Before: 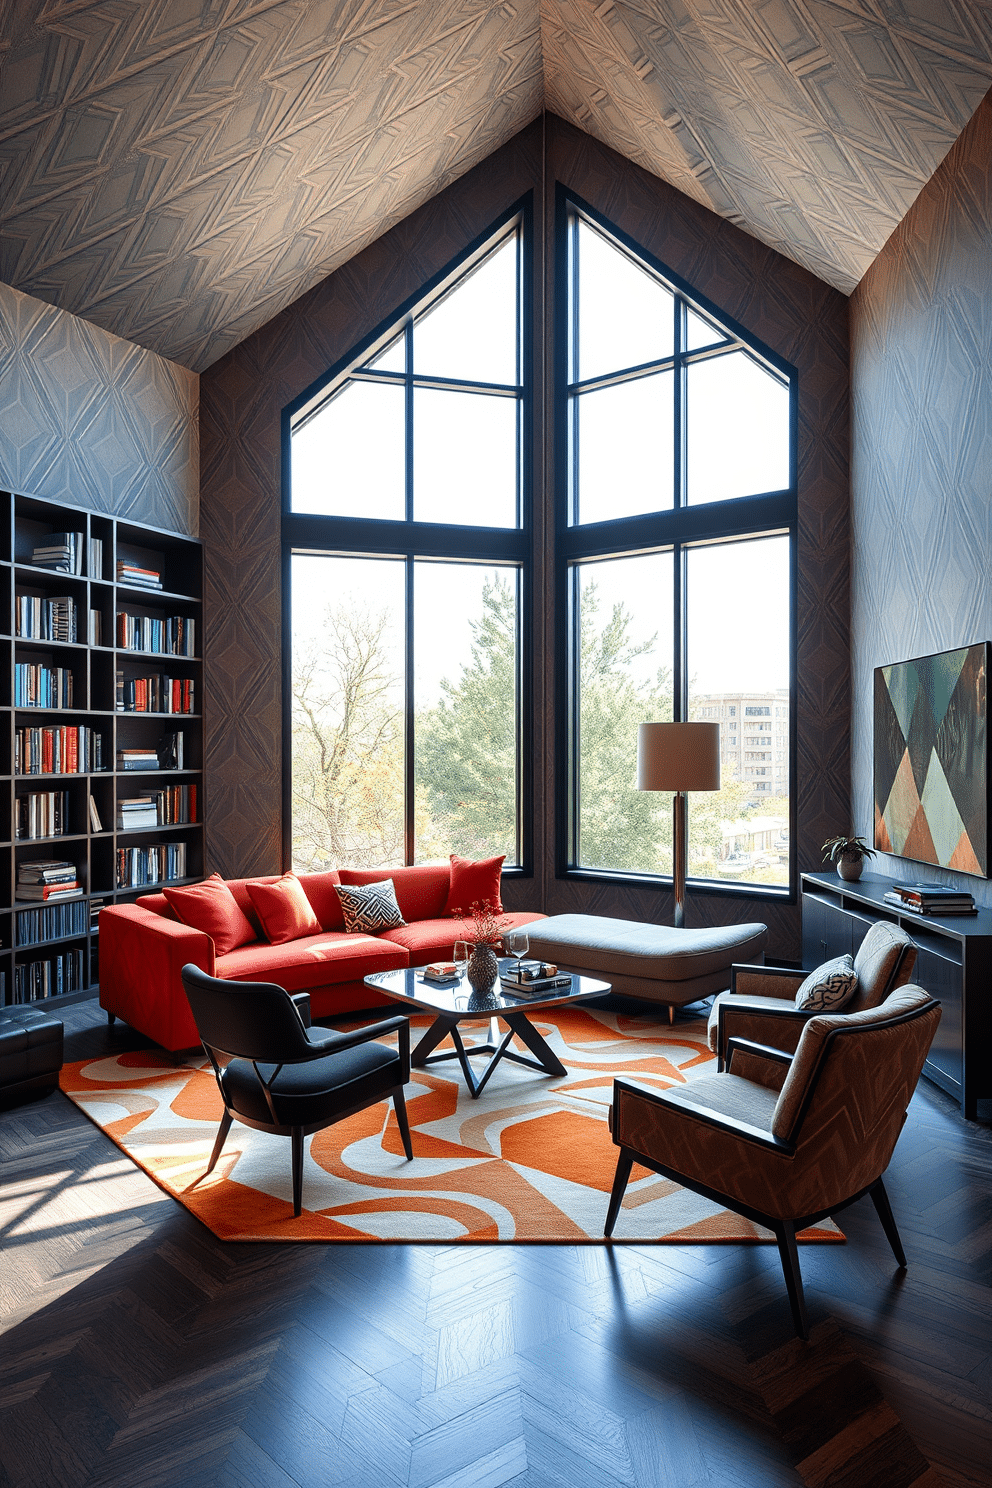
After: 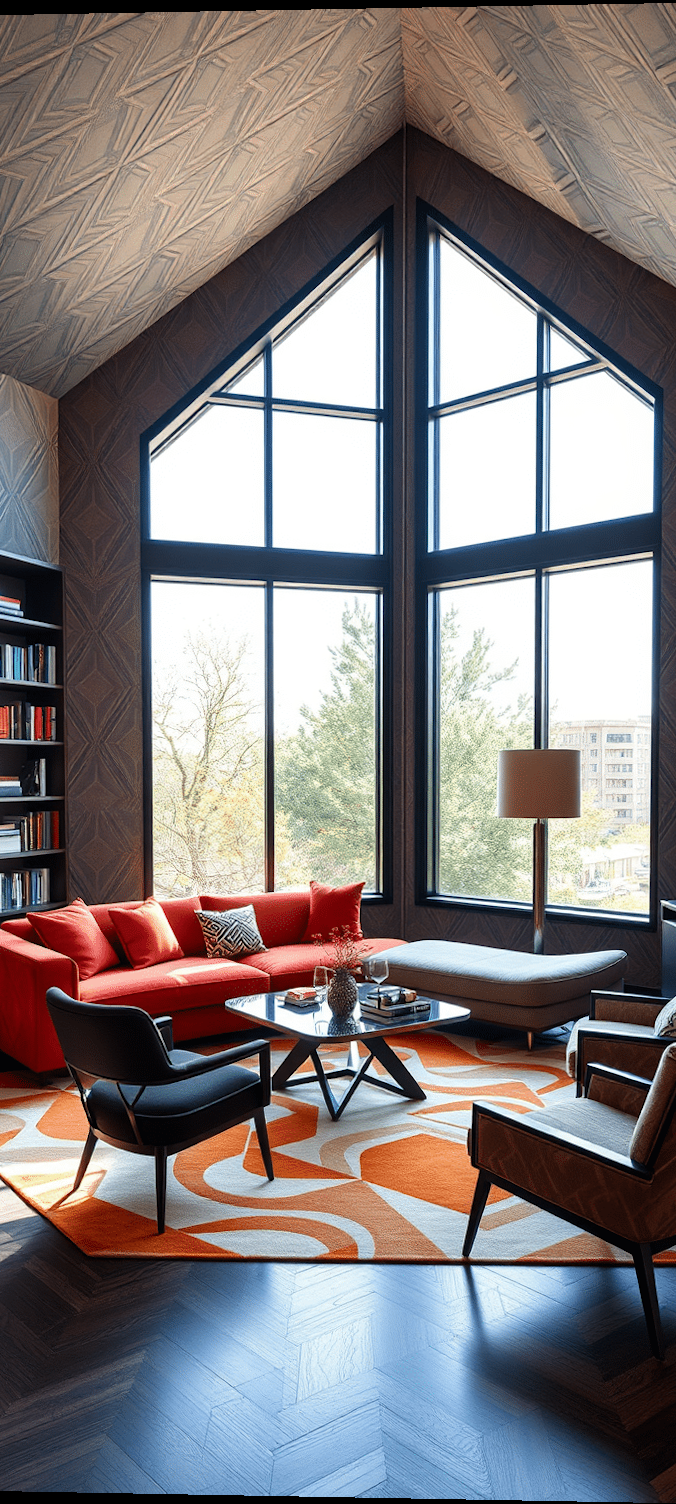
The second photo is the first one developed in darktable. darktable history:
rotate and perspective: lens shift (vertical) 0.048, lens shift (horizontal) -0.024, automatic cropping off
crop and rotate: left 14.436%, right 18.898%
